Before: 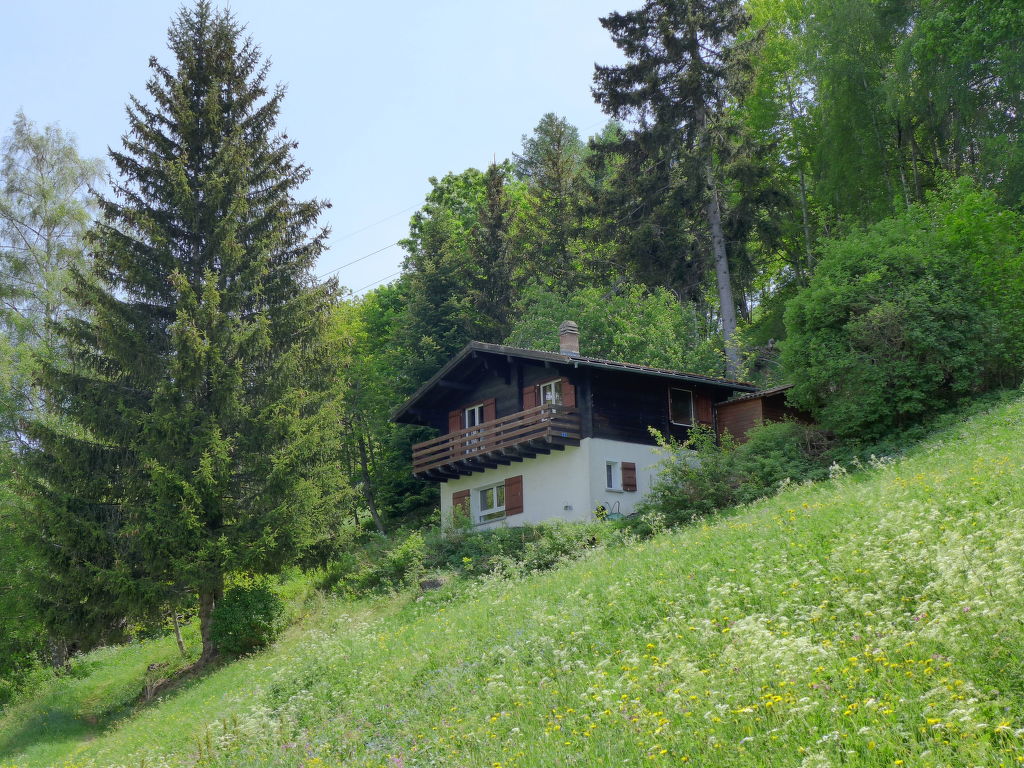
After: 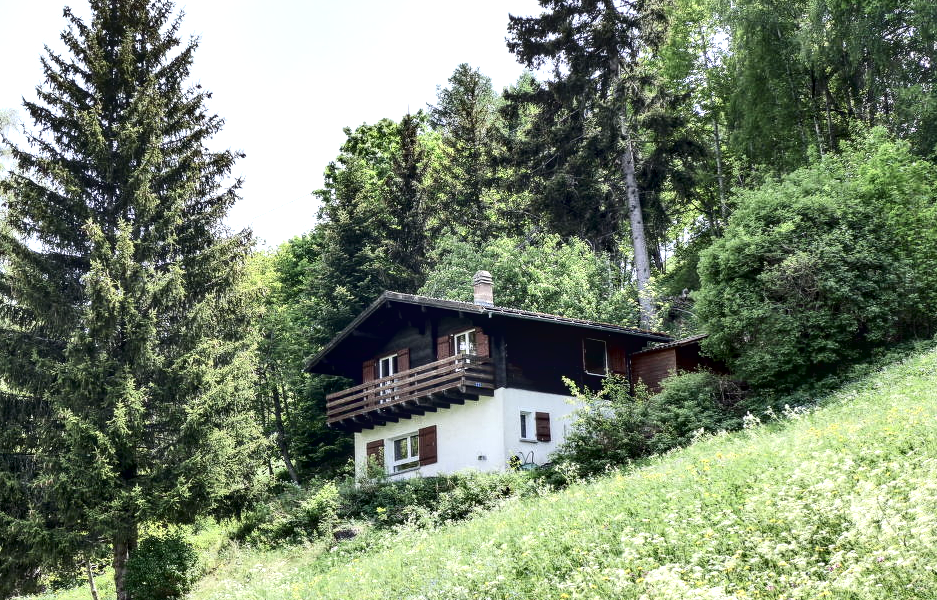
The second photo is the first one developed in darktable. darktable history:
crop: left 8.428%, top 6.528%, bottom 15.336%
tone equalizer: -7 EV 0.211 EV, -6 EV 0.108 EV, -5 EV 0.097 EV, -4 EV 0.053 EV, -2 EV -0.038 EV, -1 EV -0.027 EV, +0 EV -0.074 EV, edges refinement/feathering 500, mask exposure compensation -1.57 EV, preserve details no
contrast equalizer: y [[0.6 ×6], [0.55 ×6], [0 ×6], [0 ×6], [0 ×6]]
exposure: exposure 0.561 EV, compensate highlight preservation false
local contrast: on, module defaults
contrast brightness saturation: contrast 0.253, saturation -0.324
shadows and highlights: shadows -10.07, white point adjustment 1.53, highlights 9.16
